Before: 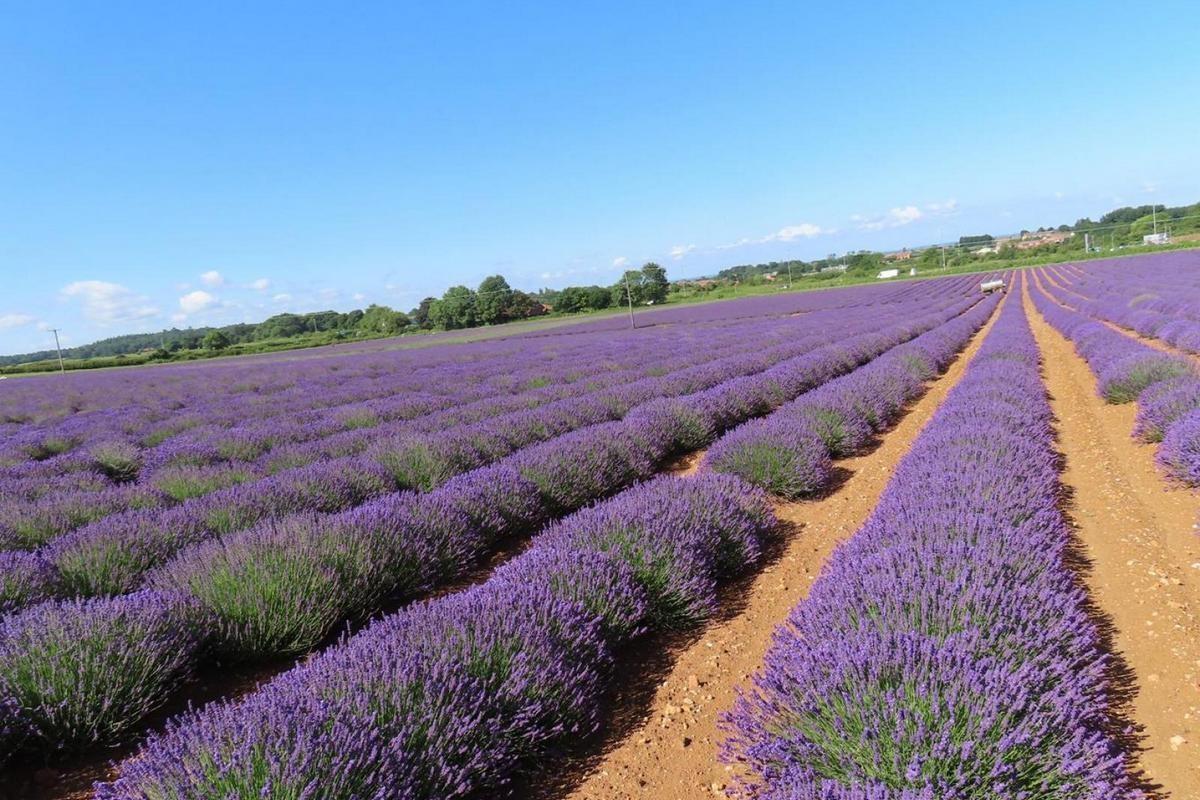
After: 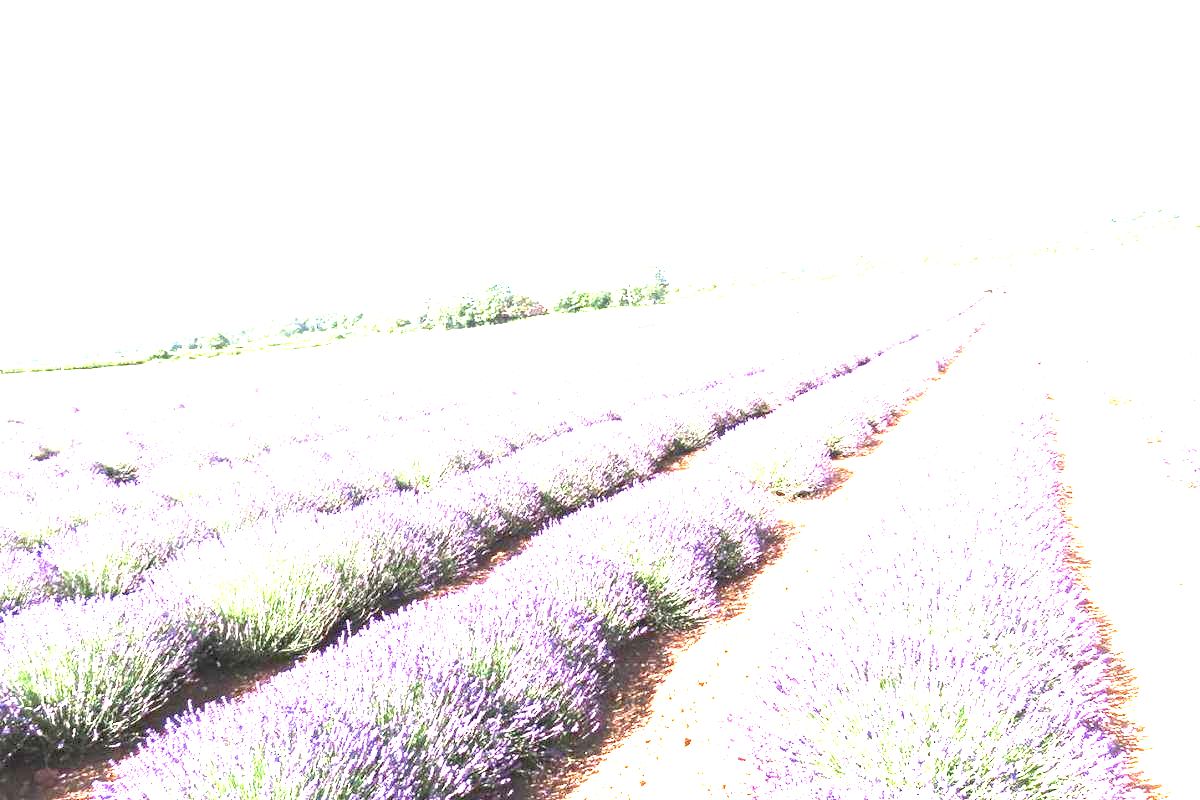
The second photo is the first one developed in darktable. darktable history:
exposure: black level correction 0, exposure 4 EV, compensate exposure bias true, compensate highlight preservation false
contrast brightness saturation: saturation -0.17
